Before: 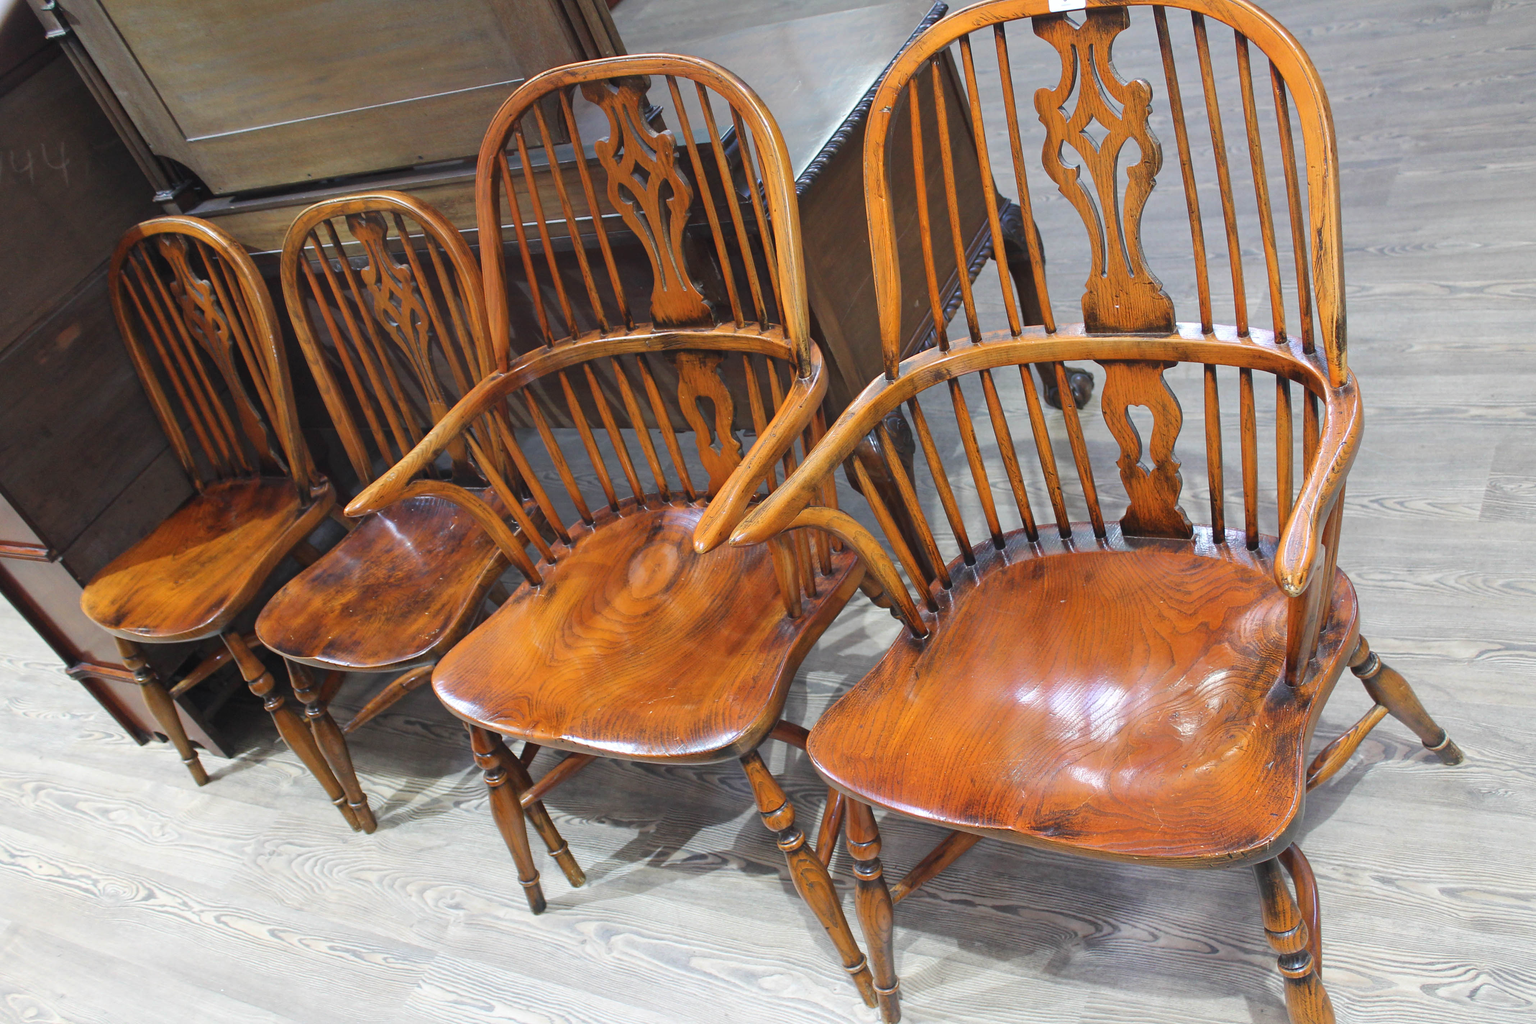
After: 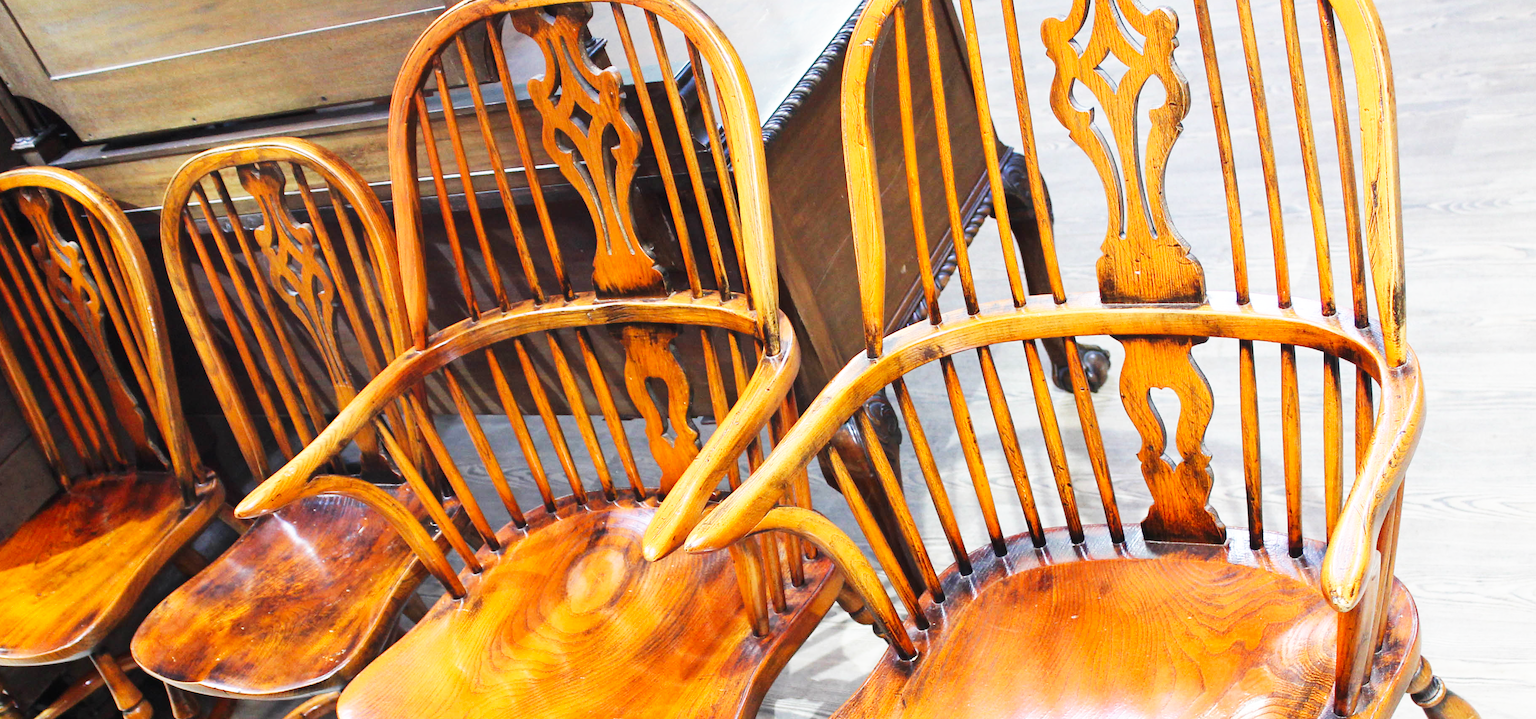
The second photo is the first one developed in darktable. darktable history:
base curve: curves: ch0 [(0, 0) (0.007, 0.004) (0.027, 0.03) (0.046, 0.07) (0.207, 0.54) (0.442, 0.872) (0.673, 0.972) (1, 1)], preserve colors none
crop and rotate: left 9.362%, top 7.166%, right 5.014%, bottom 32.635%
